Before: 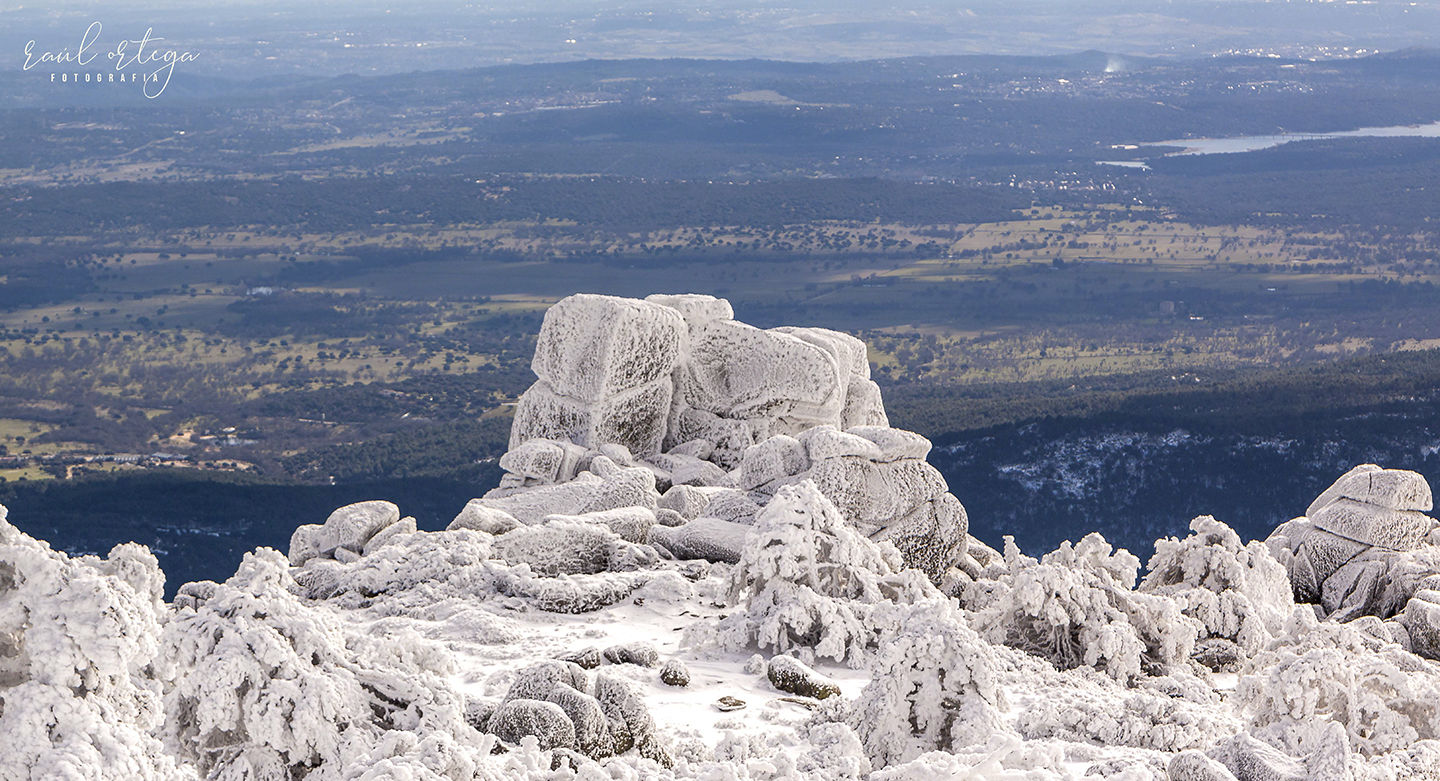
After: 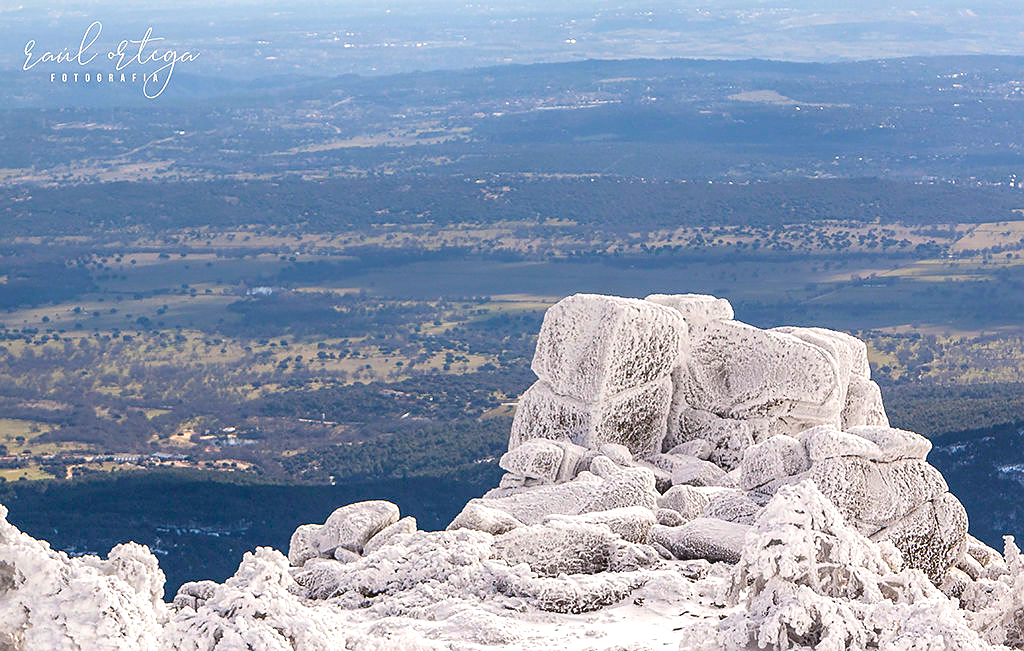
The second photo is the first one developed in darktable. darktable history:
crop: right 28.885%, bottom 16.626%
exposure: exposure 0.493 EV, compensate highlight preservation false
contrast brightness saturation: contrast -0.11
sharpen: radius 0.969, amount 0.604
